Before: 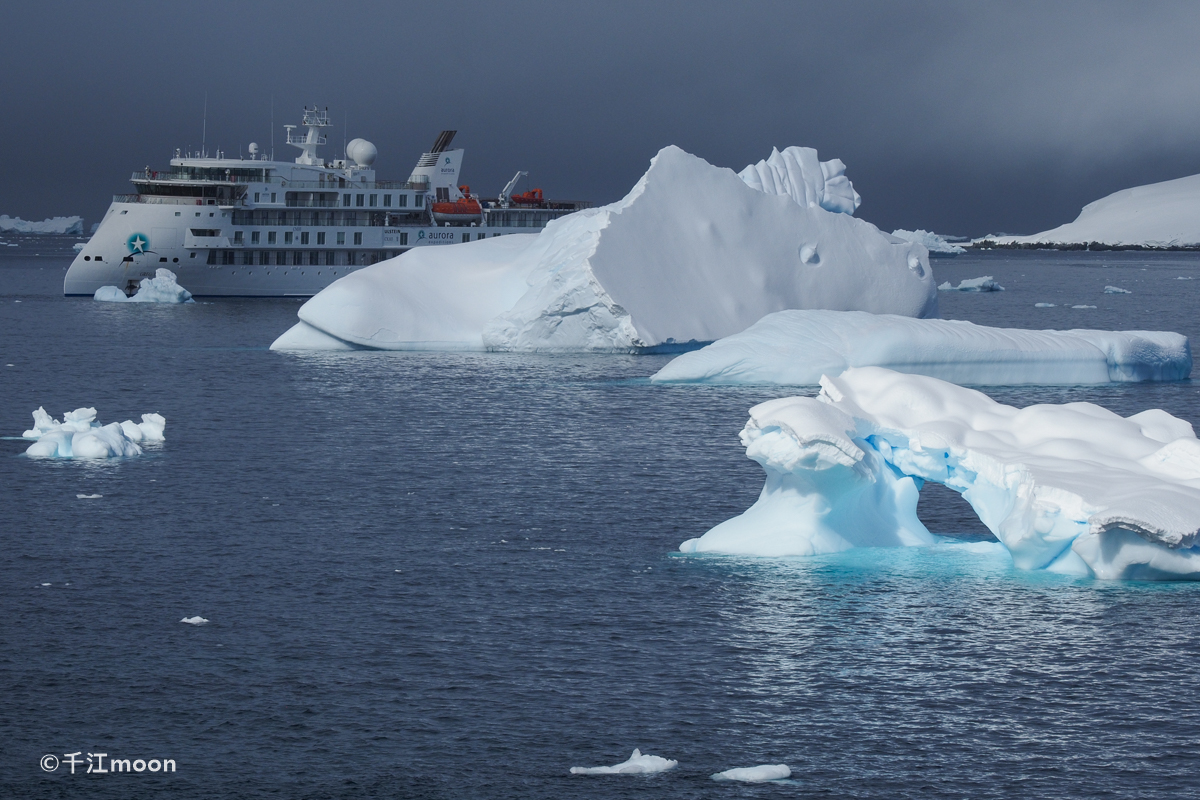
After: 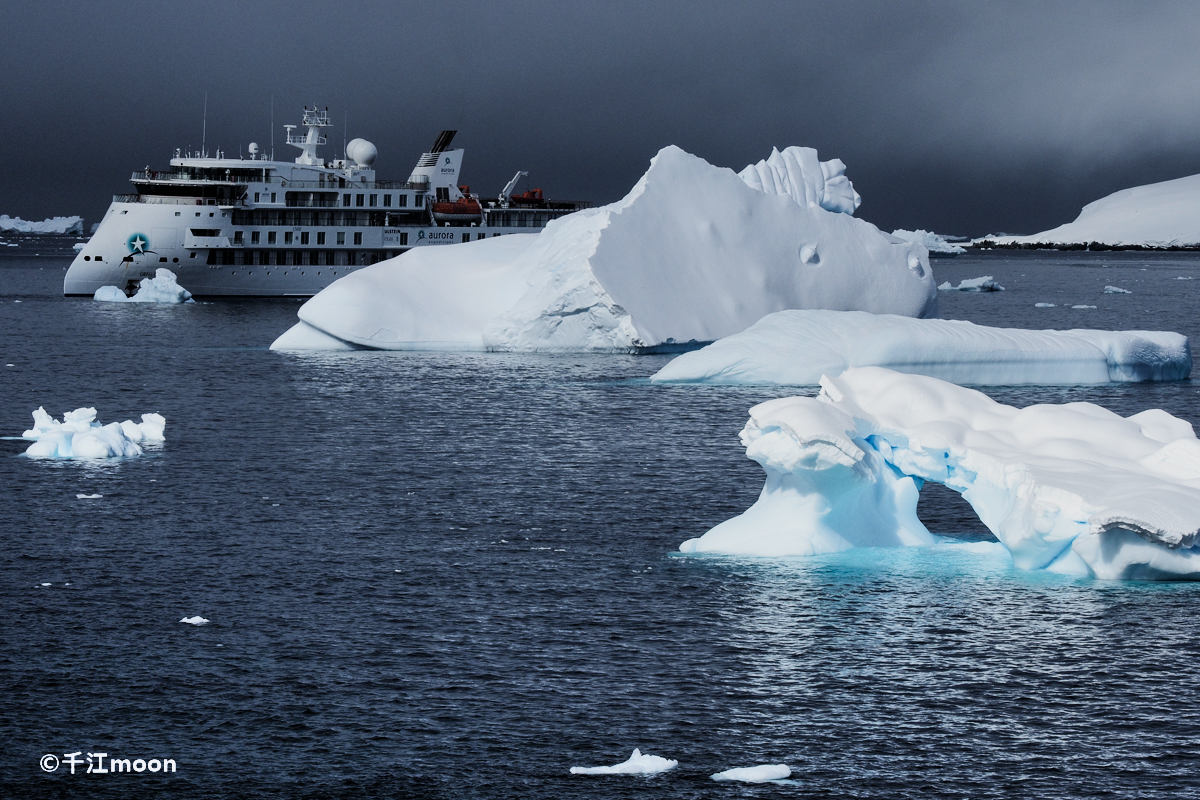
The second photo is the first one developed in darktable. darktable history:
shadows and highlights: soften with gaussian
filmic rgb: black relative exposure -5 EV, white relative exposure 3.5 EV, hardness 3.19, contrast 1.5, highlights saturation mix -50%
